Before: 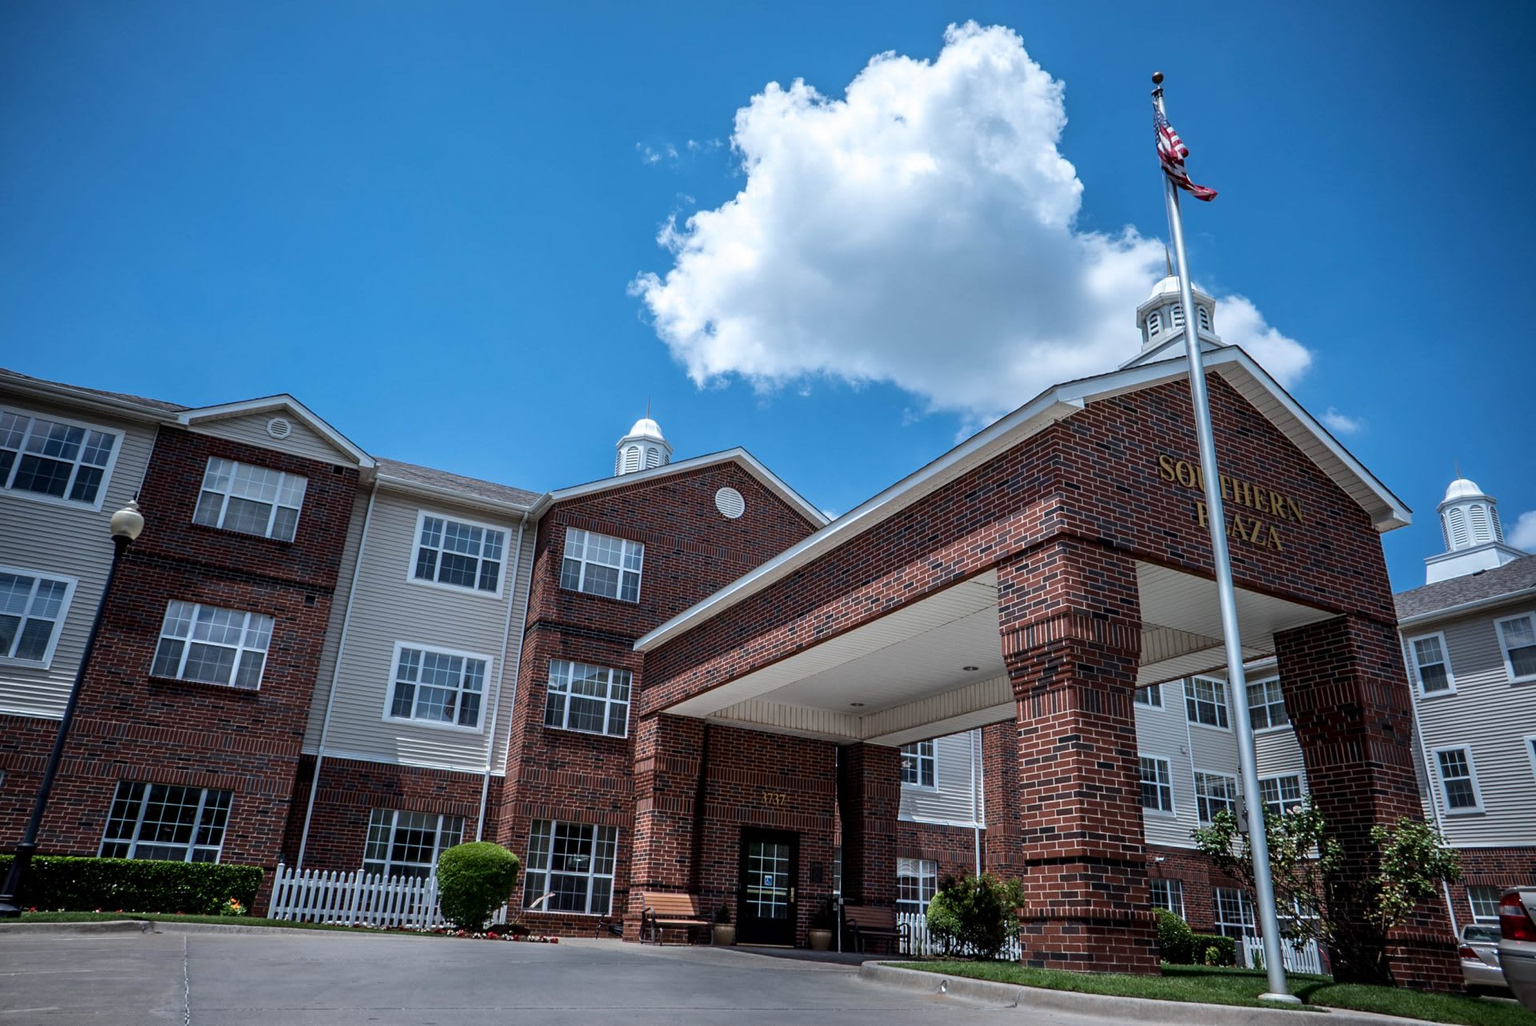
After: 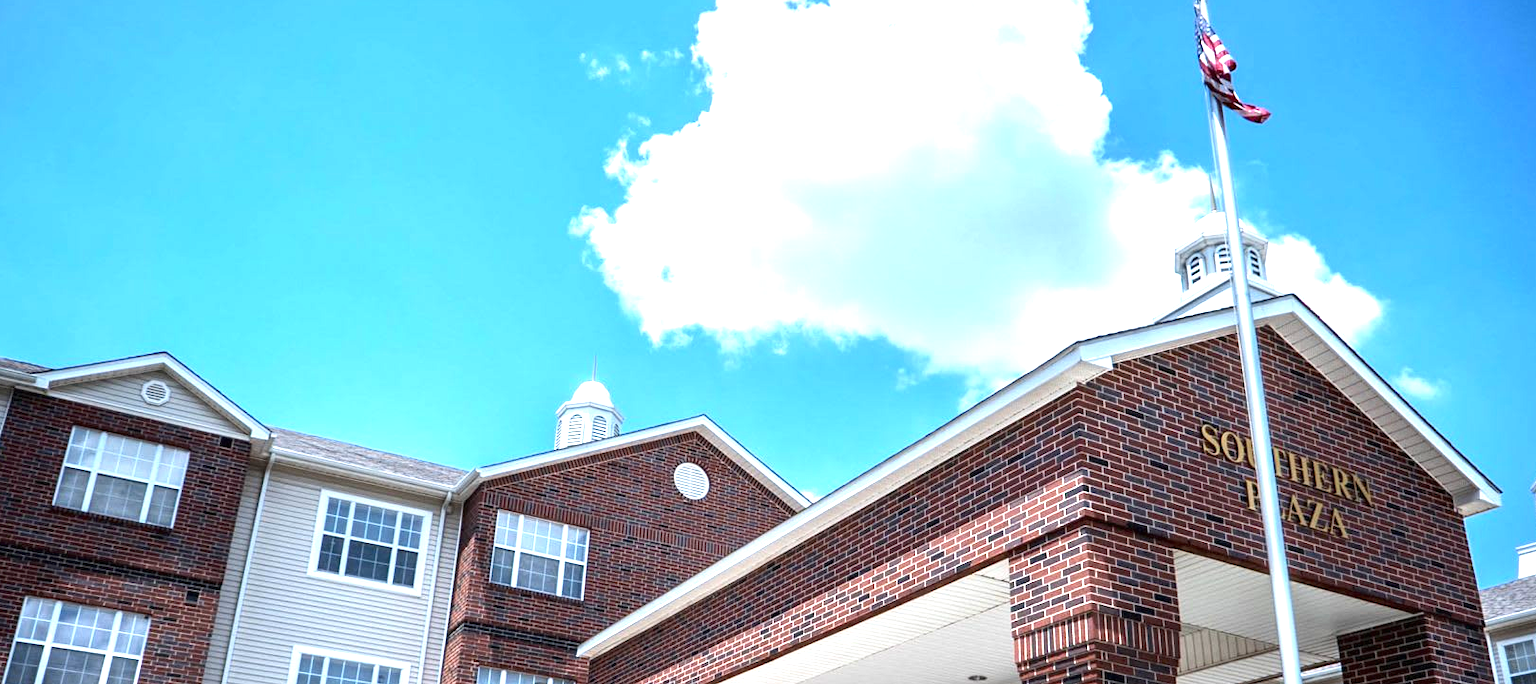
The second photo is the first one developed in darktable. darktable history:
crop and rotate: left 9.642%, top 9.59%, right 6.173%, bottom 34.183%
exposure: black level correction 0, exposure 1.518 EV, compensate exposure bias true, compensate highlight preservation false
